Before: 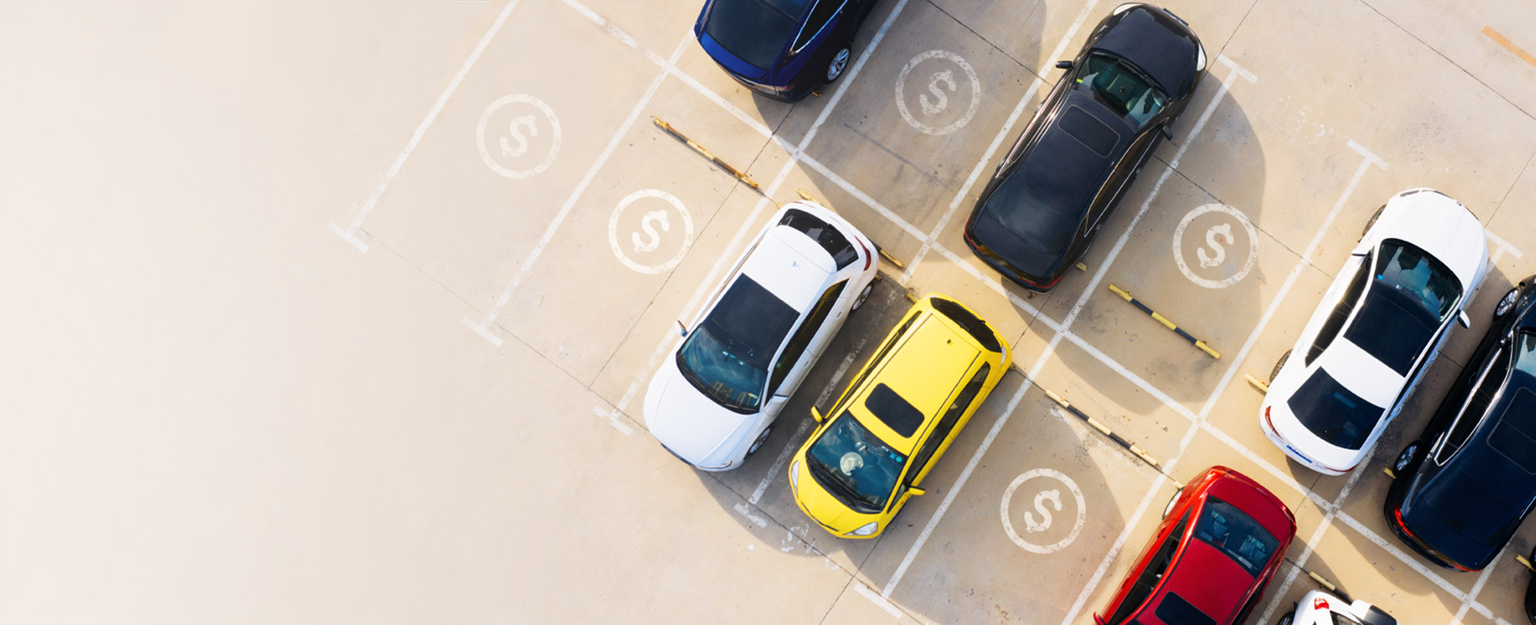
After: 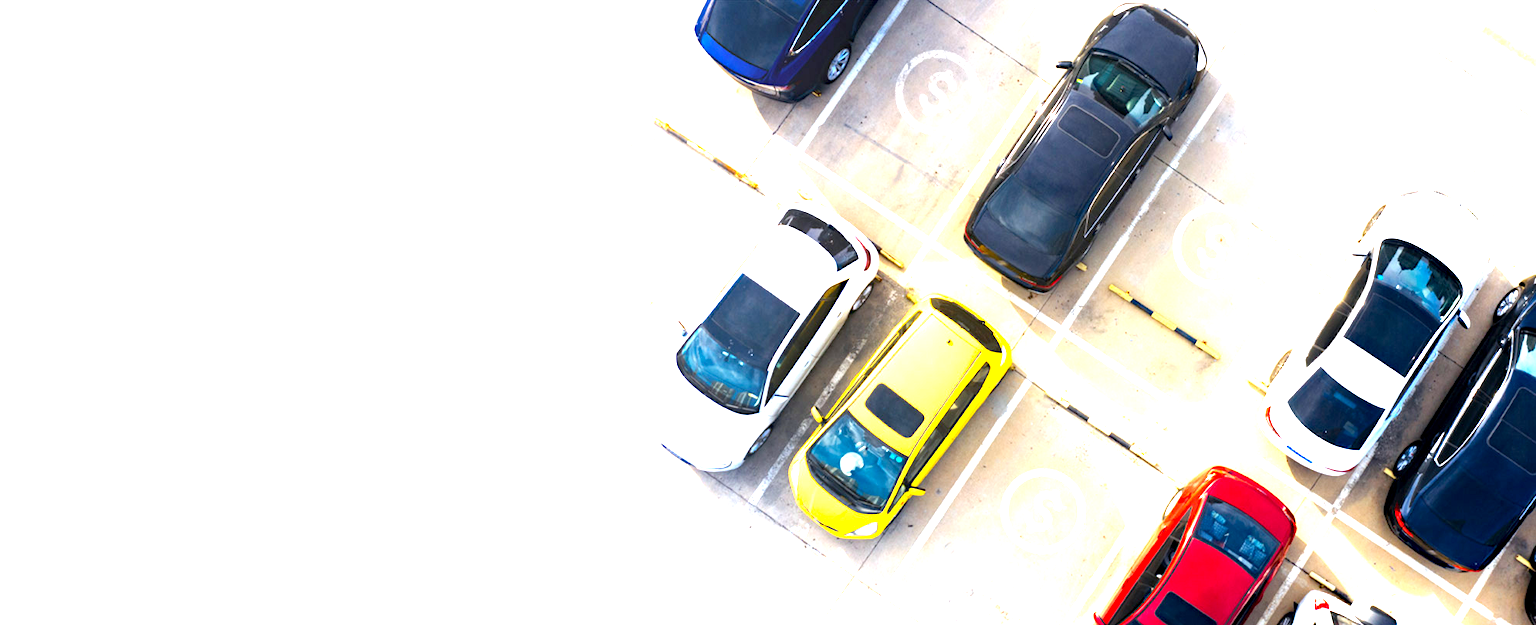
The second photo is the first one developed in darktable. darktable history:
exposure: black level correction 0.001, exposure 1.735 EV, compensate highlight preservation false
white balance: red 0.98, blue 1.034
haze removal: strength 0.29, distance 0.25, compatibility mode true, adaptive false
tone equalizer: -7 EV 0.13 EV, smoothing diameter 25%, edges refinement/feathering 10, preserve details guided filter
